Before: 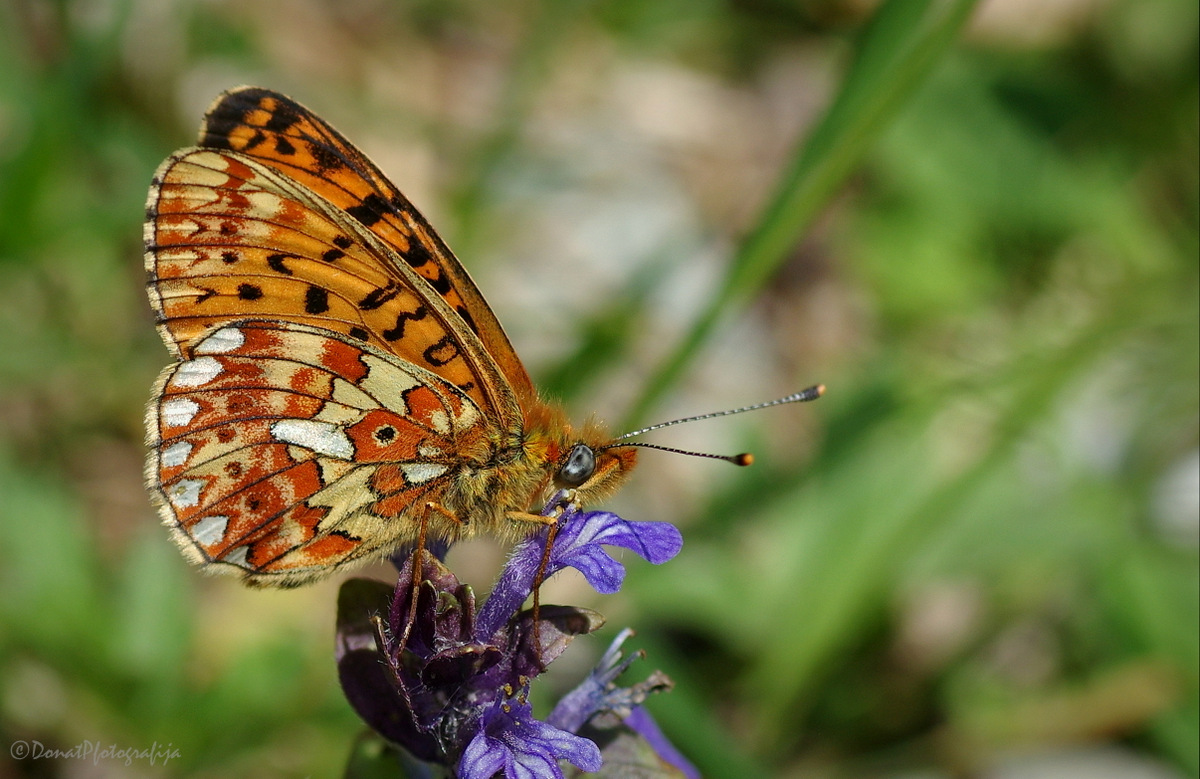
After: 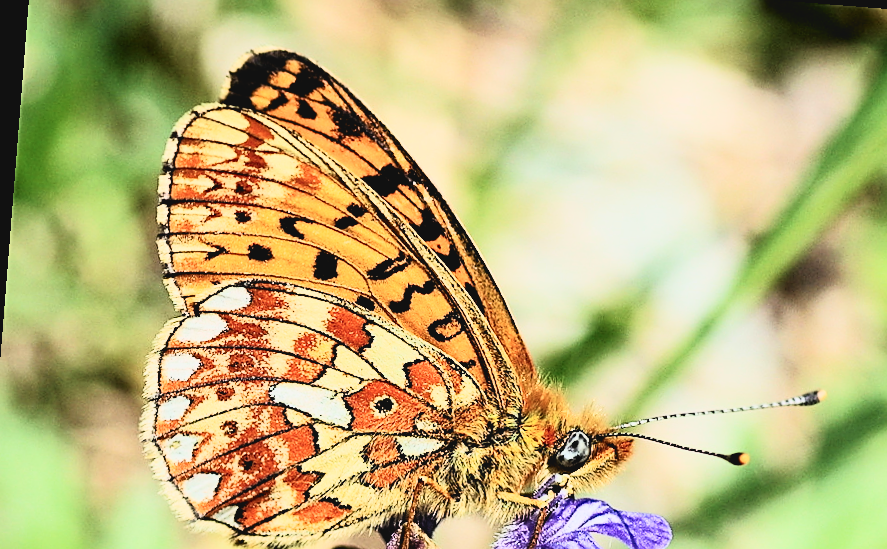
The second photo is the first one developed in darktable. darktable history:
contrast brightness saturation: contrast 0.196, brightness -0.112, saturation 0.1
tone curve: curves: ch0 [(0, 0.052) (0.207, 0.35) (0.392, 0.592) (0.54, 0.803) (0.725, 0.922) (0.99, 0.974)], color space Lab, independent channels, preserve colors none
crop and rotate: angle -4.55°, left 2.207%, top 6.766%, right 27.224%, bottom 30.163%
exposure: black level correction -0.005, exposure 0.618 EV, compensate highlight preservation false
filmic rgb: black relative exposure -2.76 EV, white relative exposure 4.56 EV, hardness 1.7, contrast 1.24
sharpen: on, module defaults
